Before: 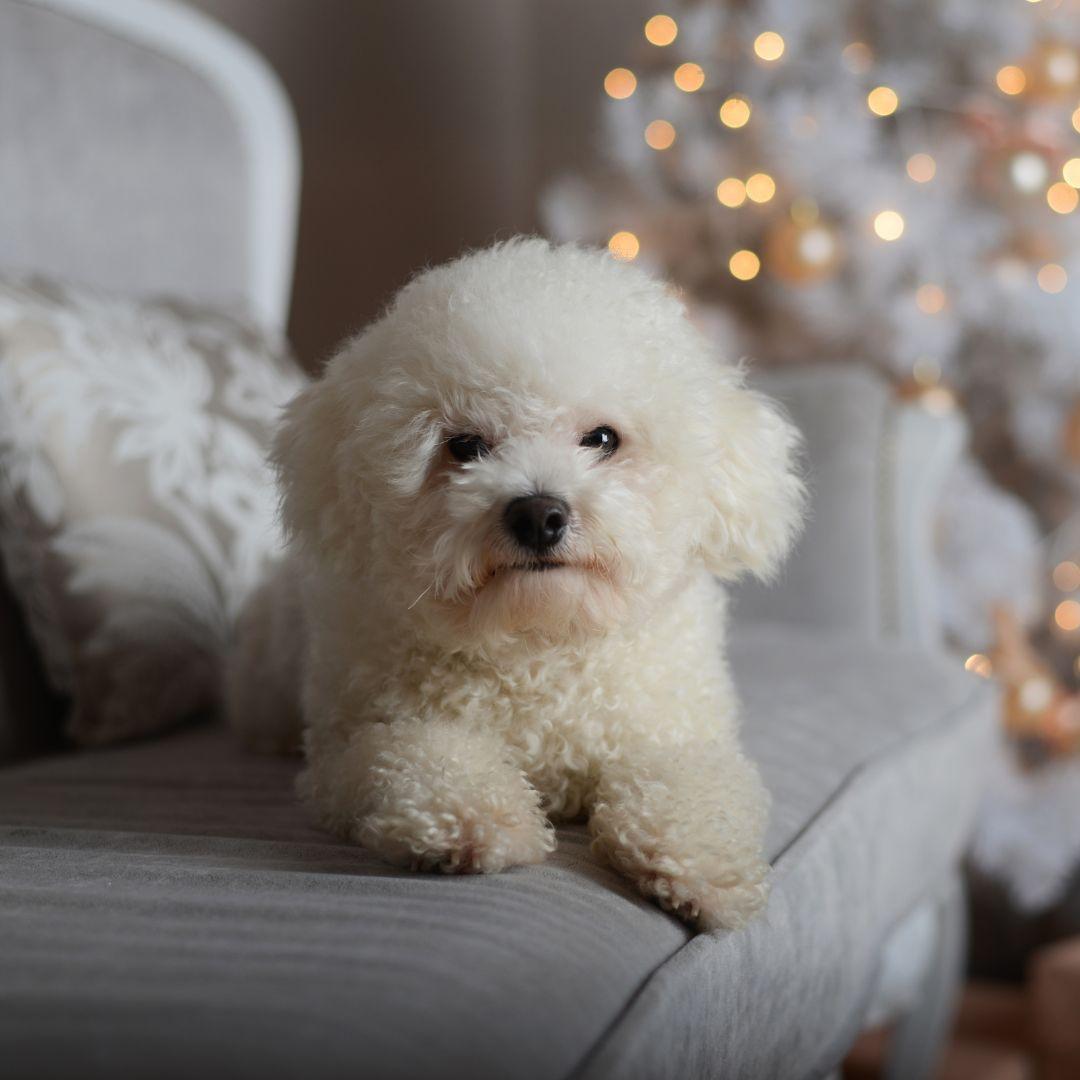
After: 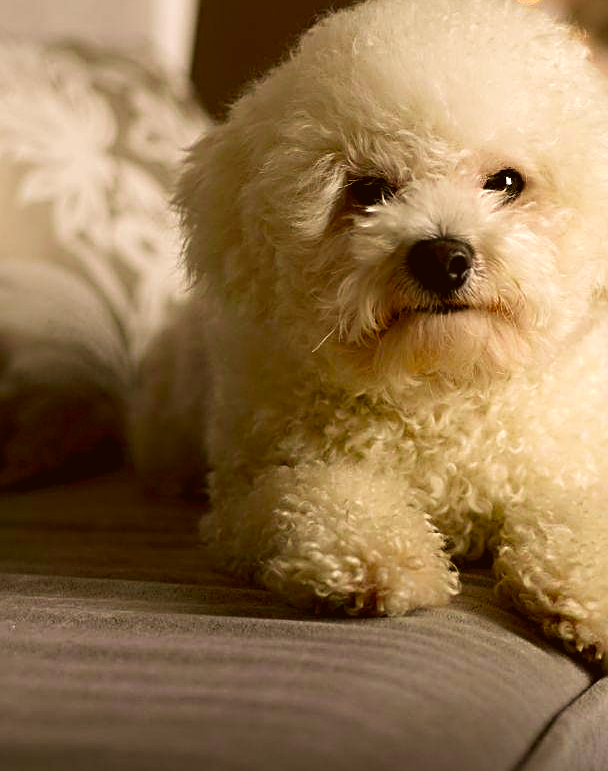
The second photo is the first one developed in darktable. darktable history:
shadows and highlights: radius 264.75, soften with gaussian
sharpen: radius 2.676, amount 0.669
crop: left 8.966%, top 23.852%, right 34.699%, bottom 4.703%
velvia: strength 29%
color correction: highlights a* 8.98, highlights b* 15.09, shadows a* -0.49, shadows b* 26.52
white balance: red 0.974, blue 1.044
color balance rgb: shadows lift › luminance -21.66%, shadows lift › chroma 6.57%, shadows lift › hue 270°, power › chroma 0.68%, power › hue 60°, highlights gain › luminance 6.08%, highlights gain › chroma 1.33%, highlights gain › hue 90°, global offset › luminance -0.87%, perceptual saturation grading › global saturation 26.86%, perceptual saturation grading › highlights -28.39%, perceptual saturation grading › mid-tones 15.22%, perceptual saturation grading › shadows 33.98%, perceptual brilliance grading › highlights 10%, perceptual brilliance grading › mid-tones 5%
